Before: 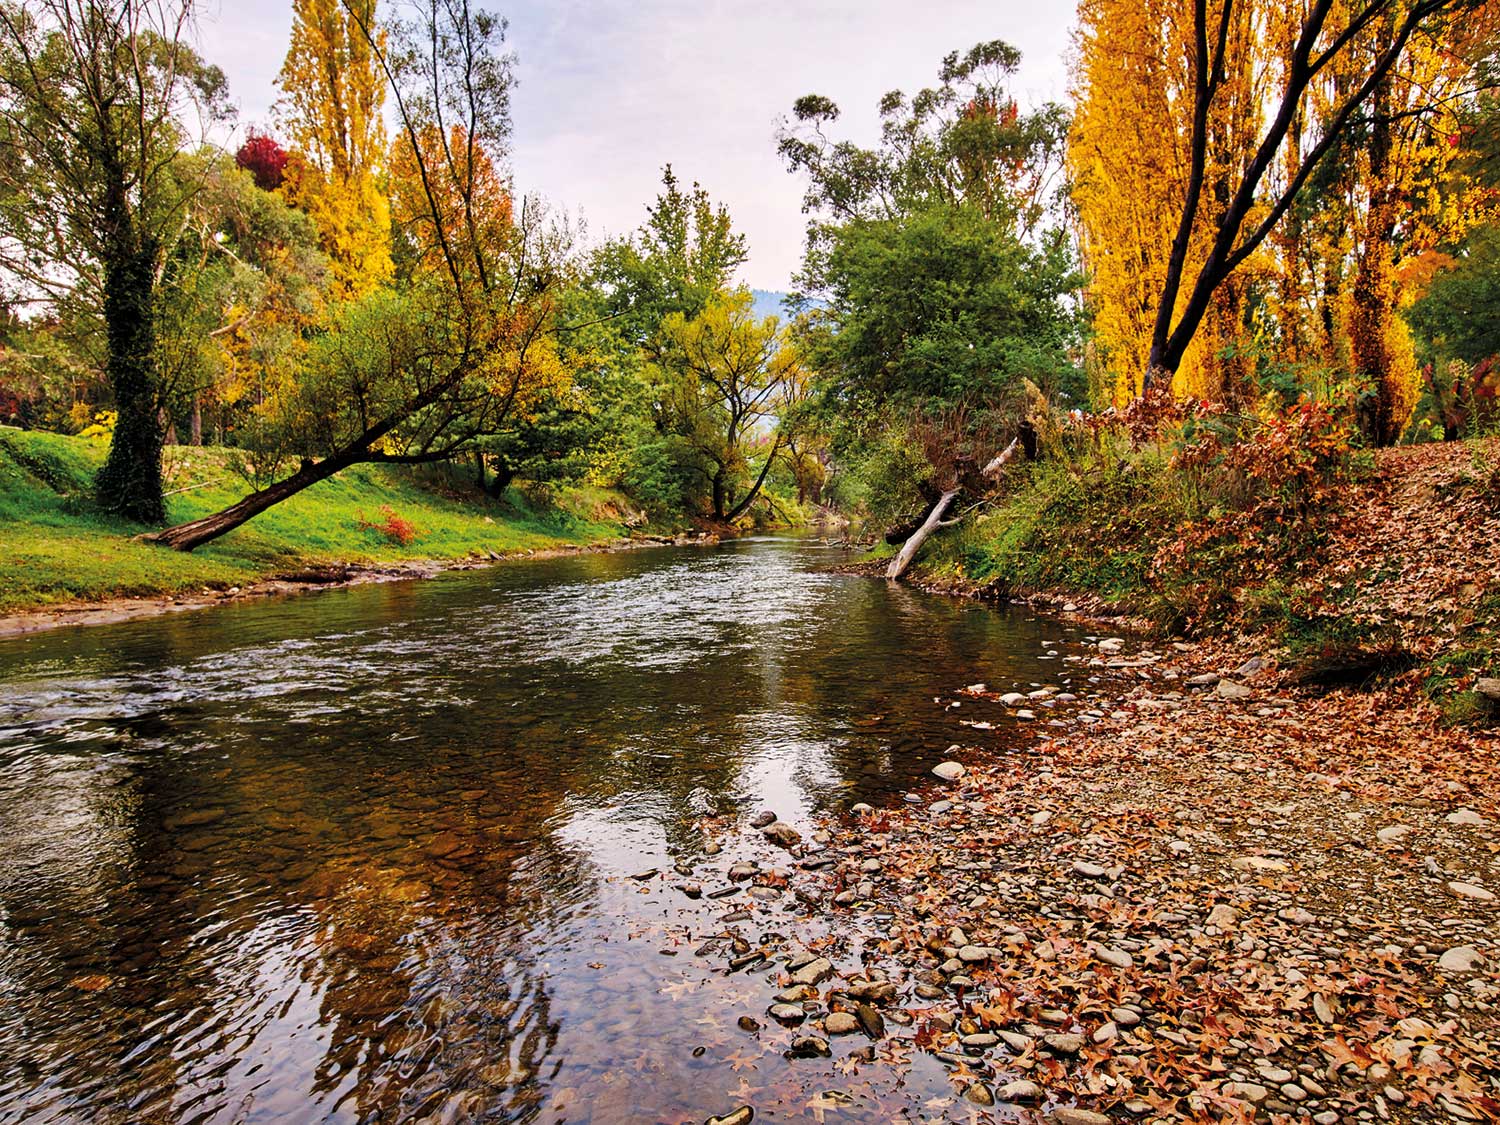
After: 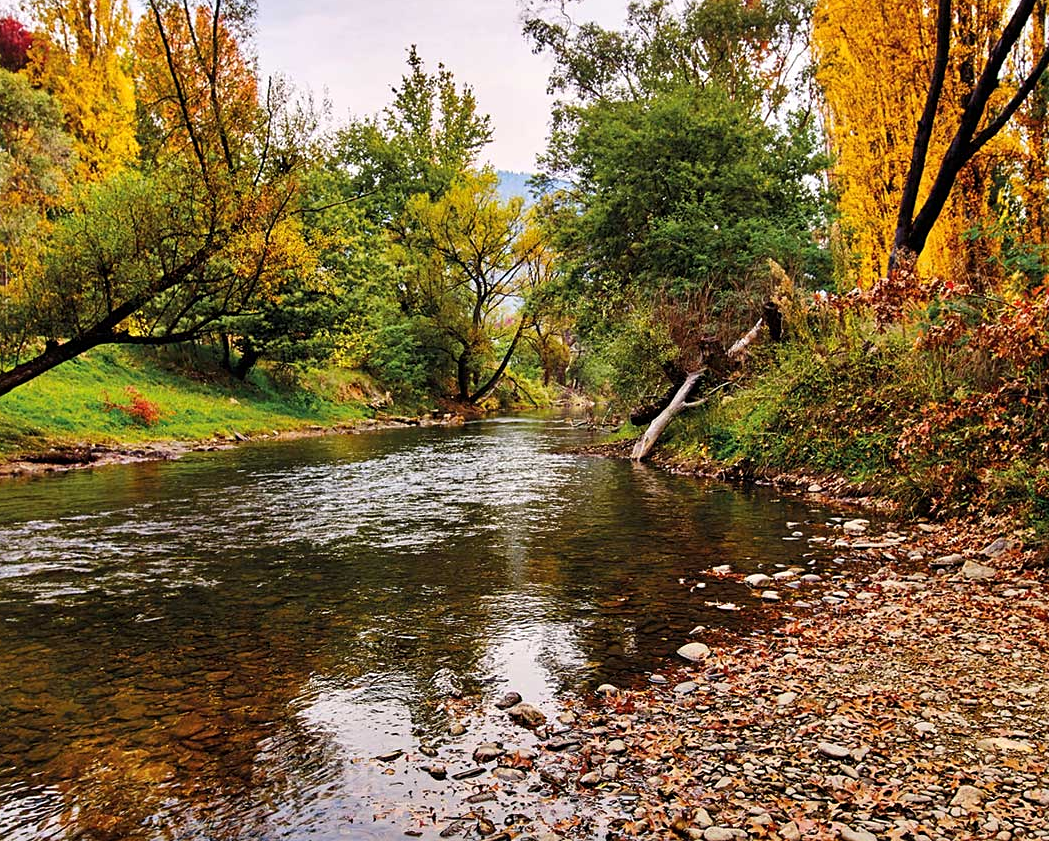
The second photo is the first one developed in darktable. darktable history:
white balance: emerald 1
crop and rotate: left 17.046%, top 10.659%, right 12.989%, bottom 14.553%
sharpen: amount 0.2
